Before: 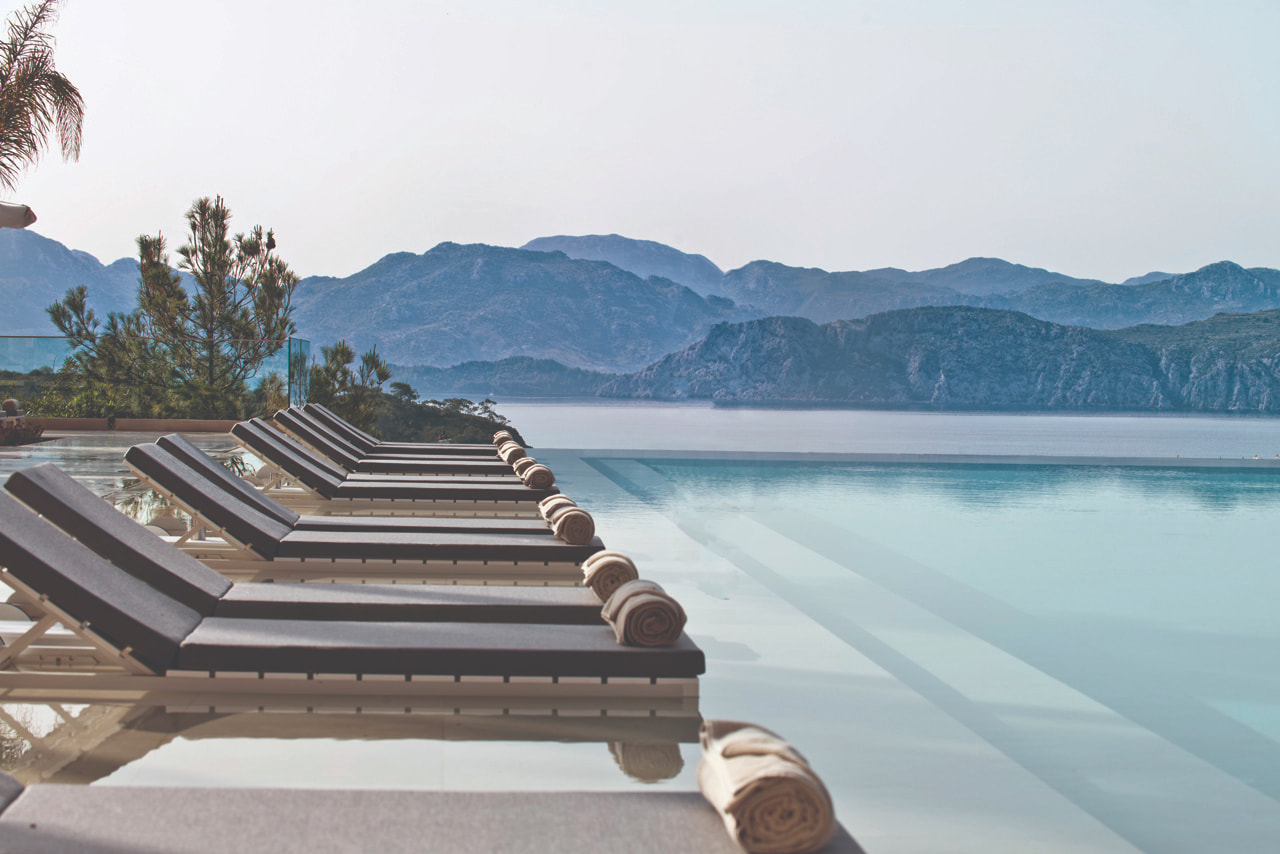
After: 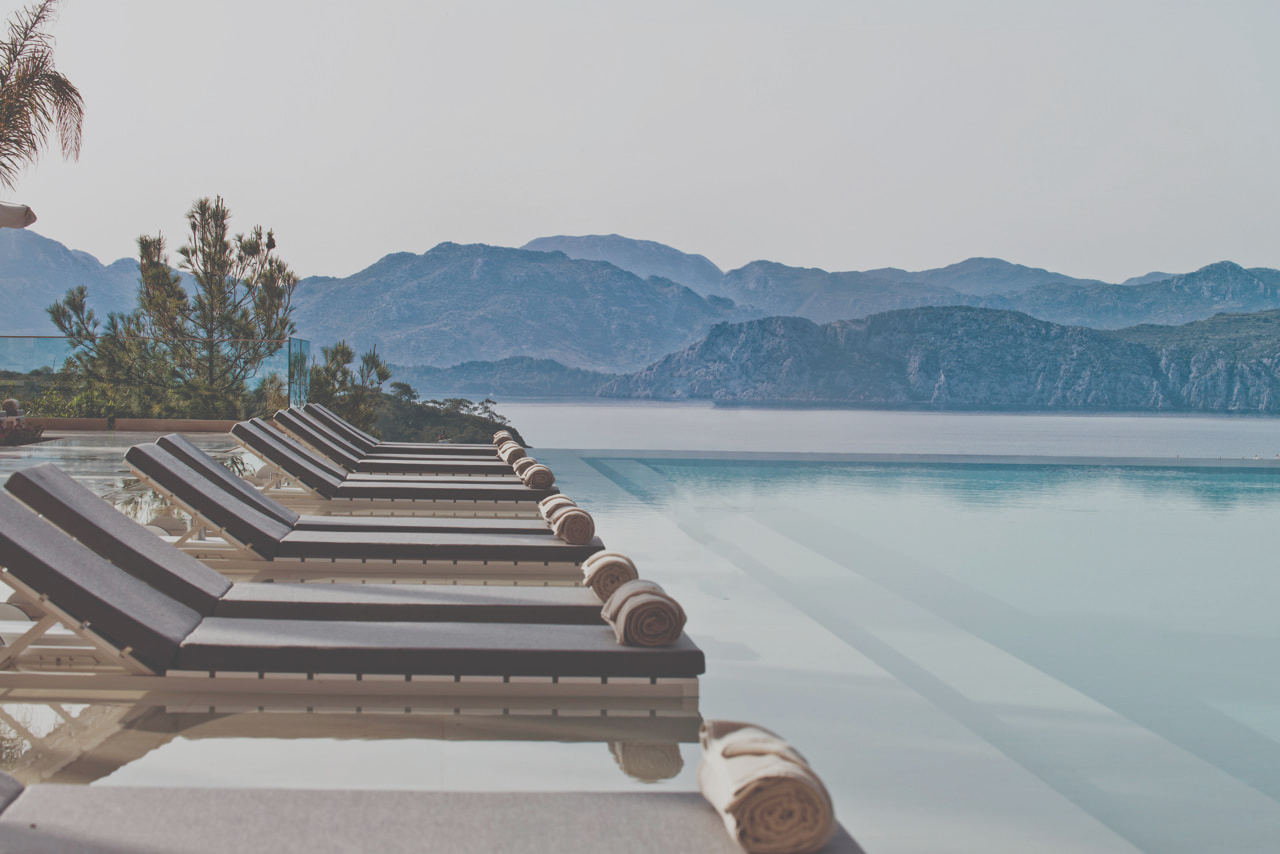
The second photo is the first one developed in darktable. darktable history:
filmic rgb: black relative exposure -7.65 EV, white relative exposure 4.56 EV, hardness 3.61, preserve chrominance no, color science v3 (2019), use custom middle-gray values true, iterations of high-quality reconstruction 0
exposure: black level correction -0.022, exposure -0.032 EV, compensate exposure bias true, compensate highlight preservation false
